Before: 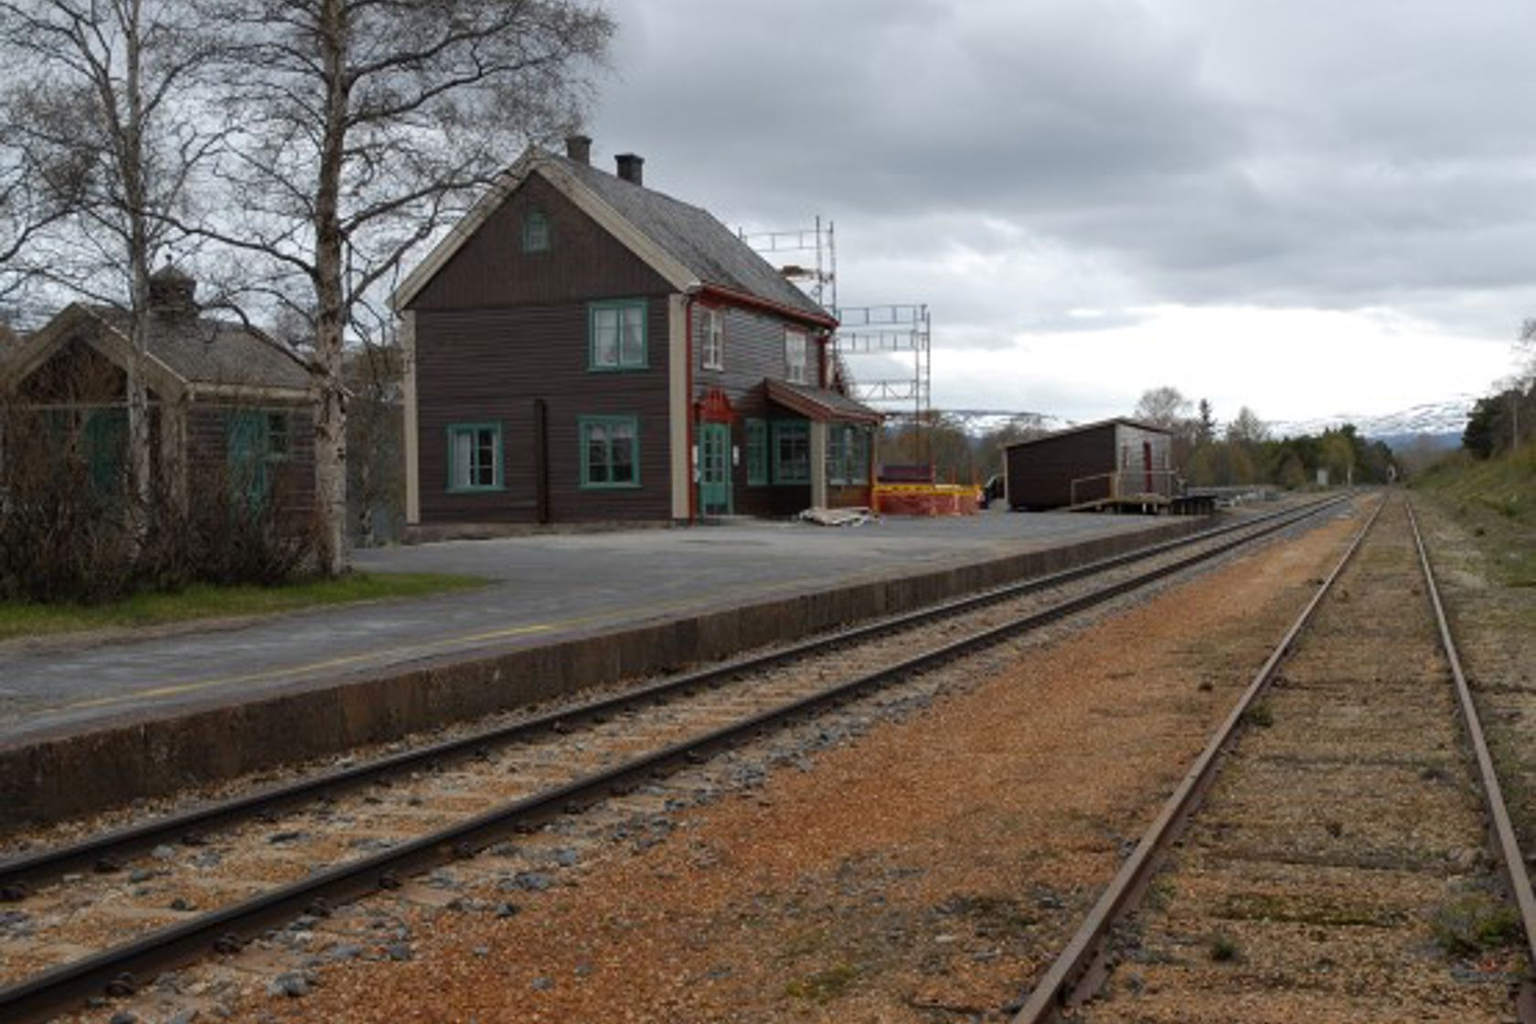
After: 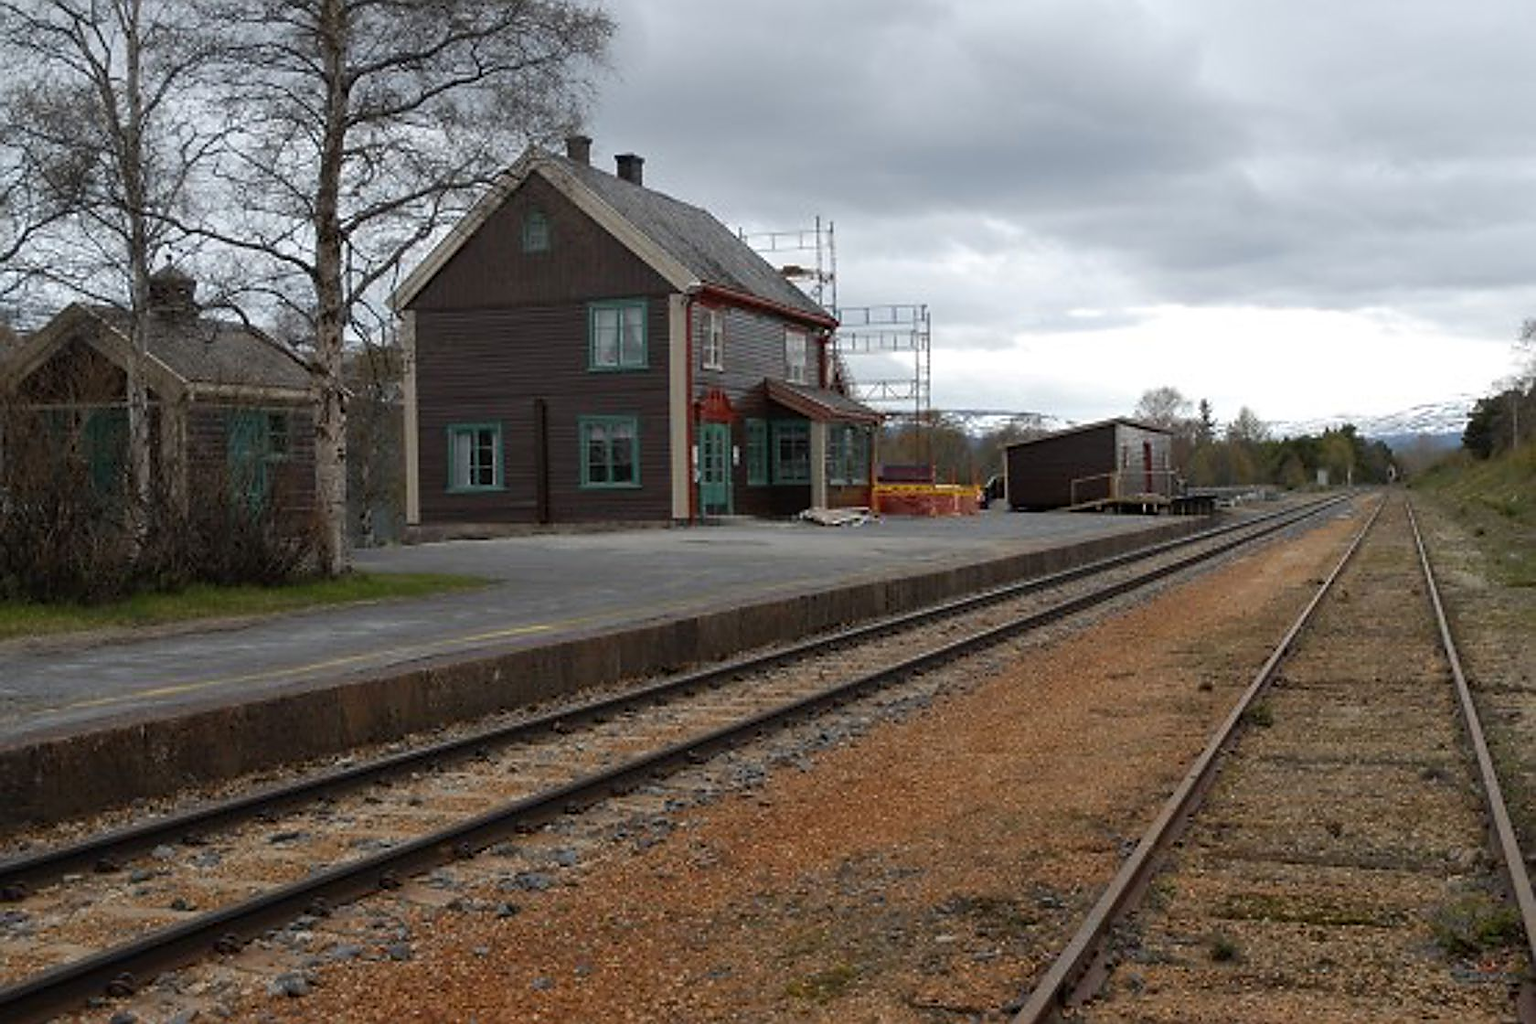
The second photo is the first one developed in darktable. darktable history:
sharpen: radius 1.368, amount 1.246, threshold 0.772
